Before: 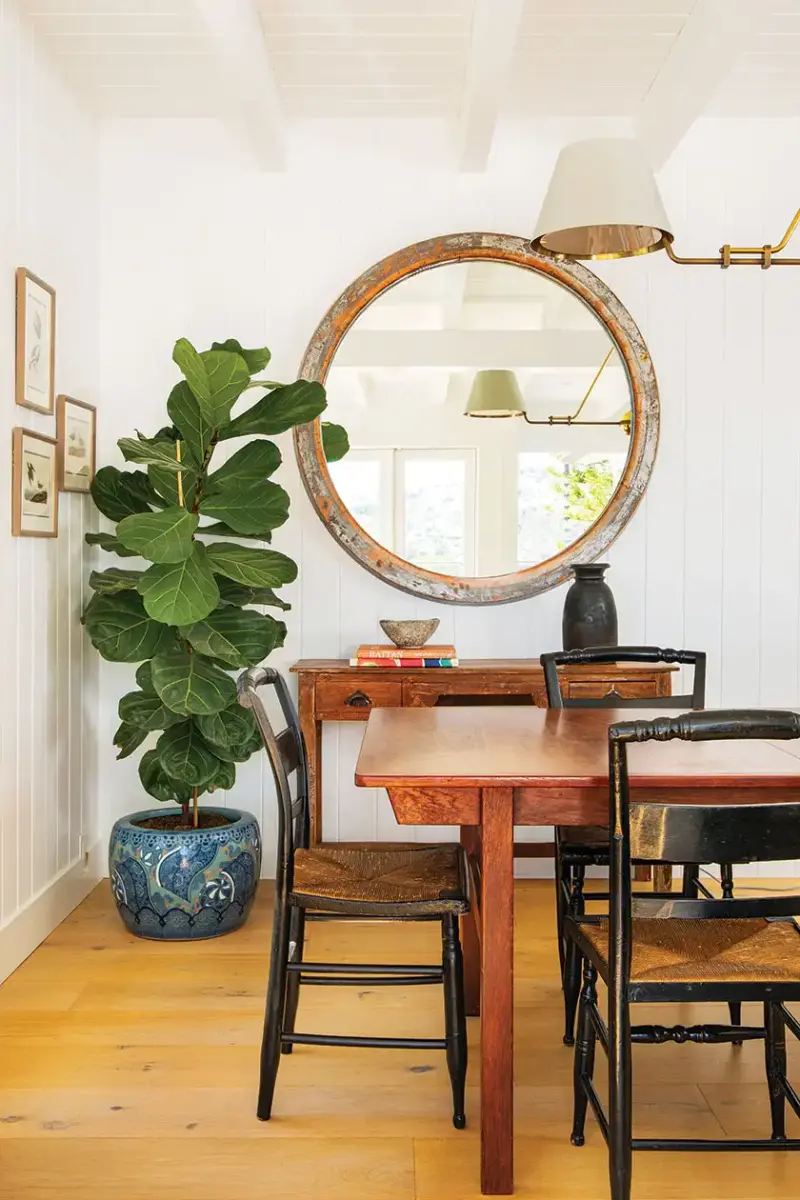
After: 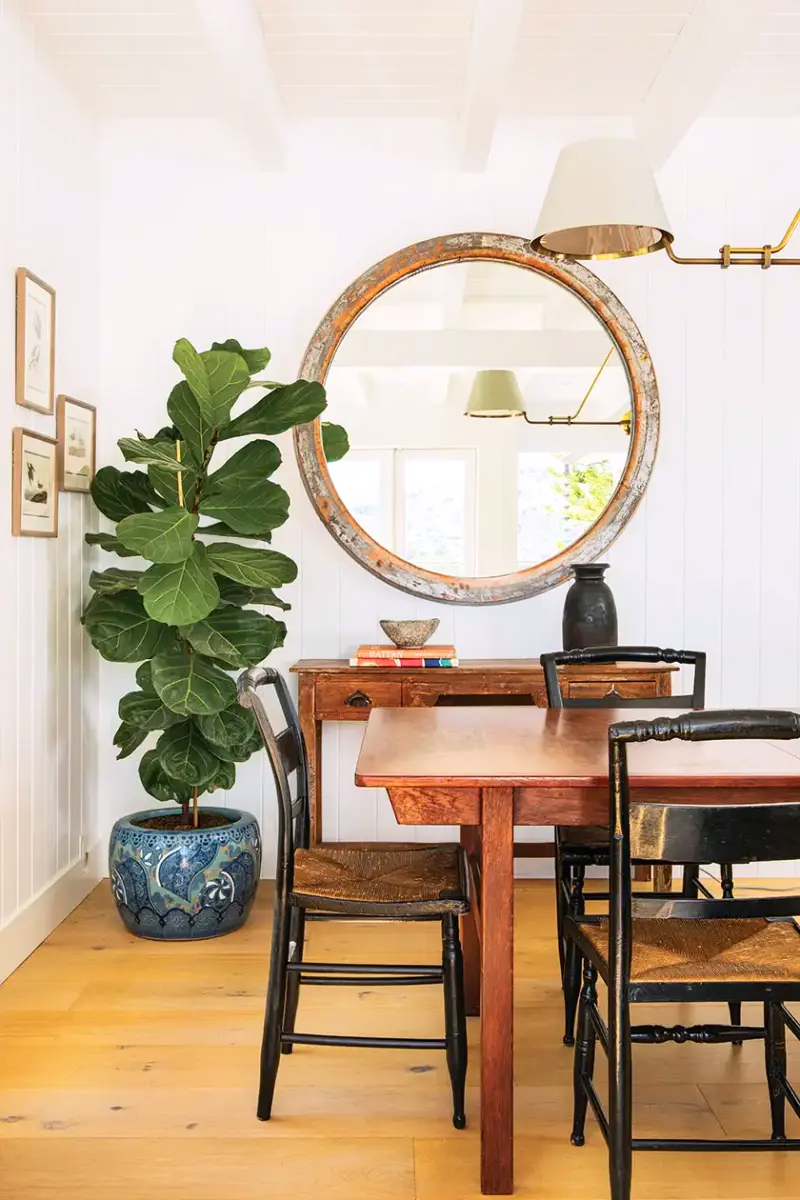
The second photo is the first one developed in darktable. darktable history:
white balance: red 1.009, blue 1.027
contrast brightness saturation: contrast 0.15, brightness 0.05
